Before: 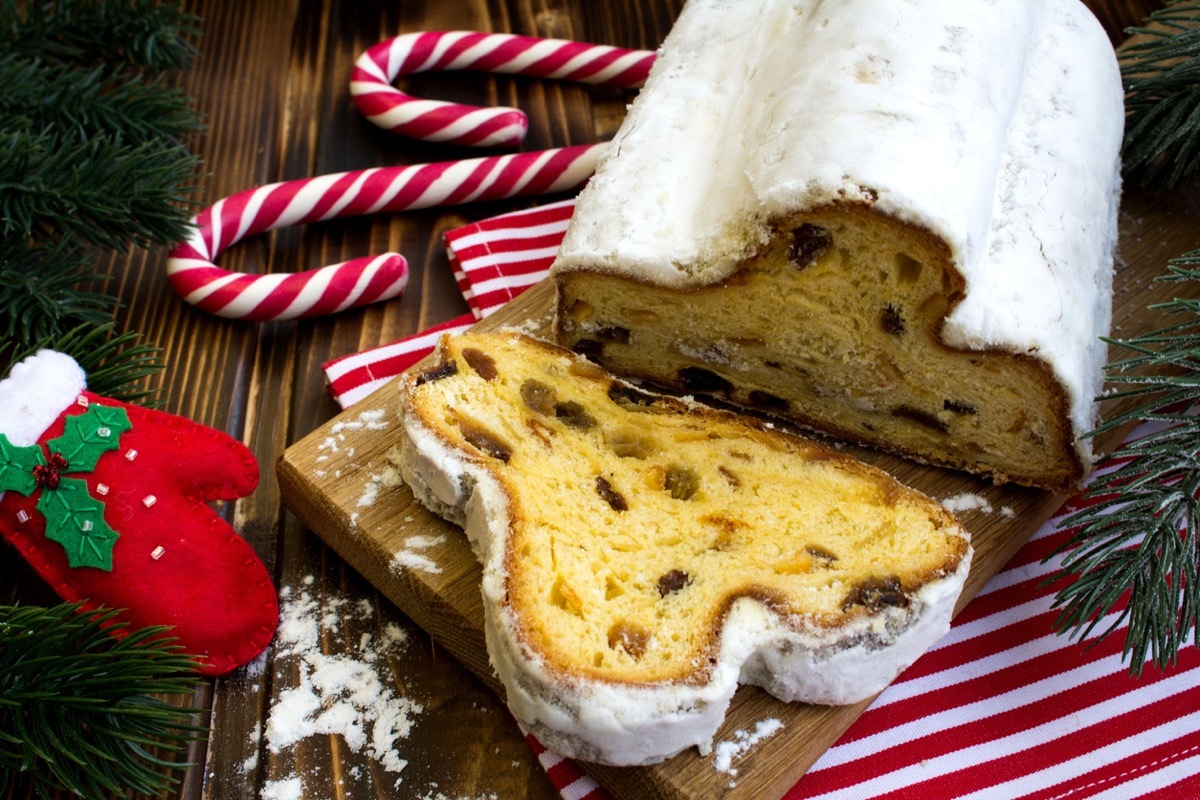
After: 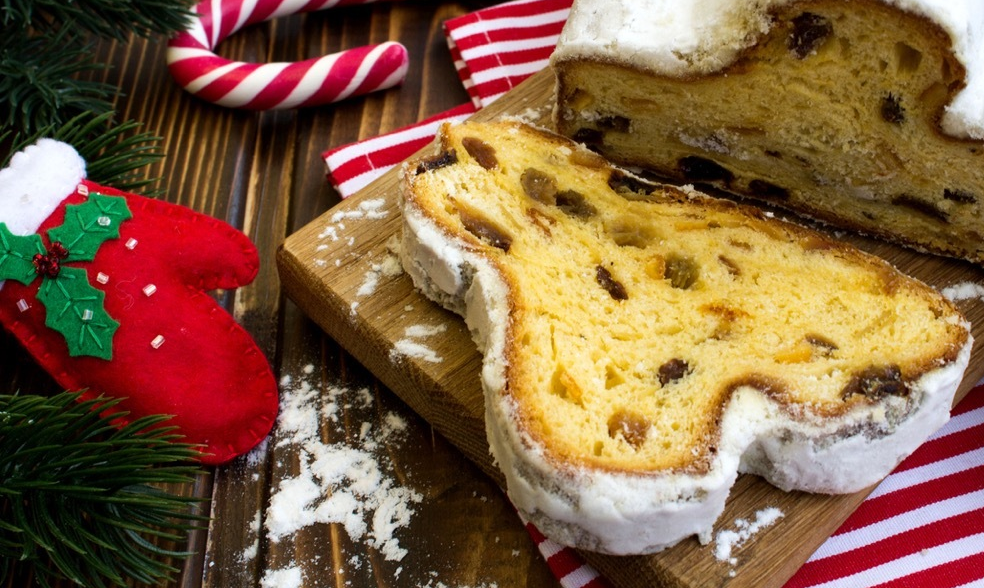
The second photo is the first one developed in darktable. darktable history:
crop: top 26.469%, right 17.98%
